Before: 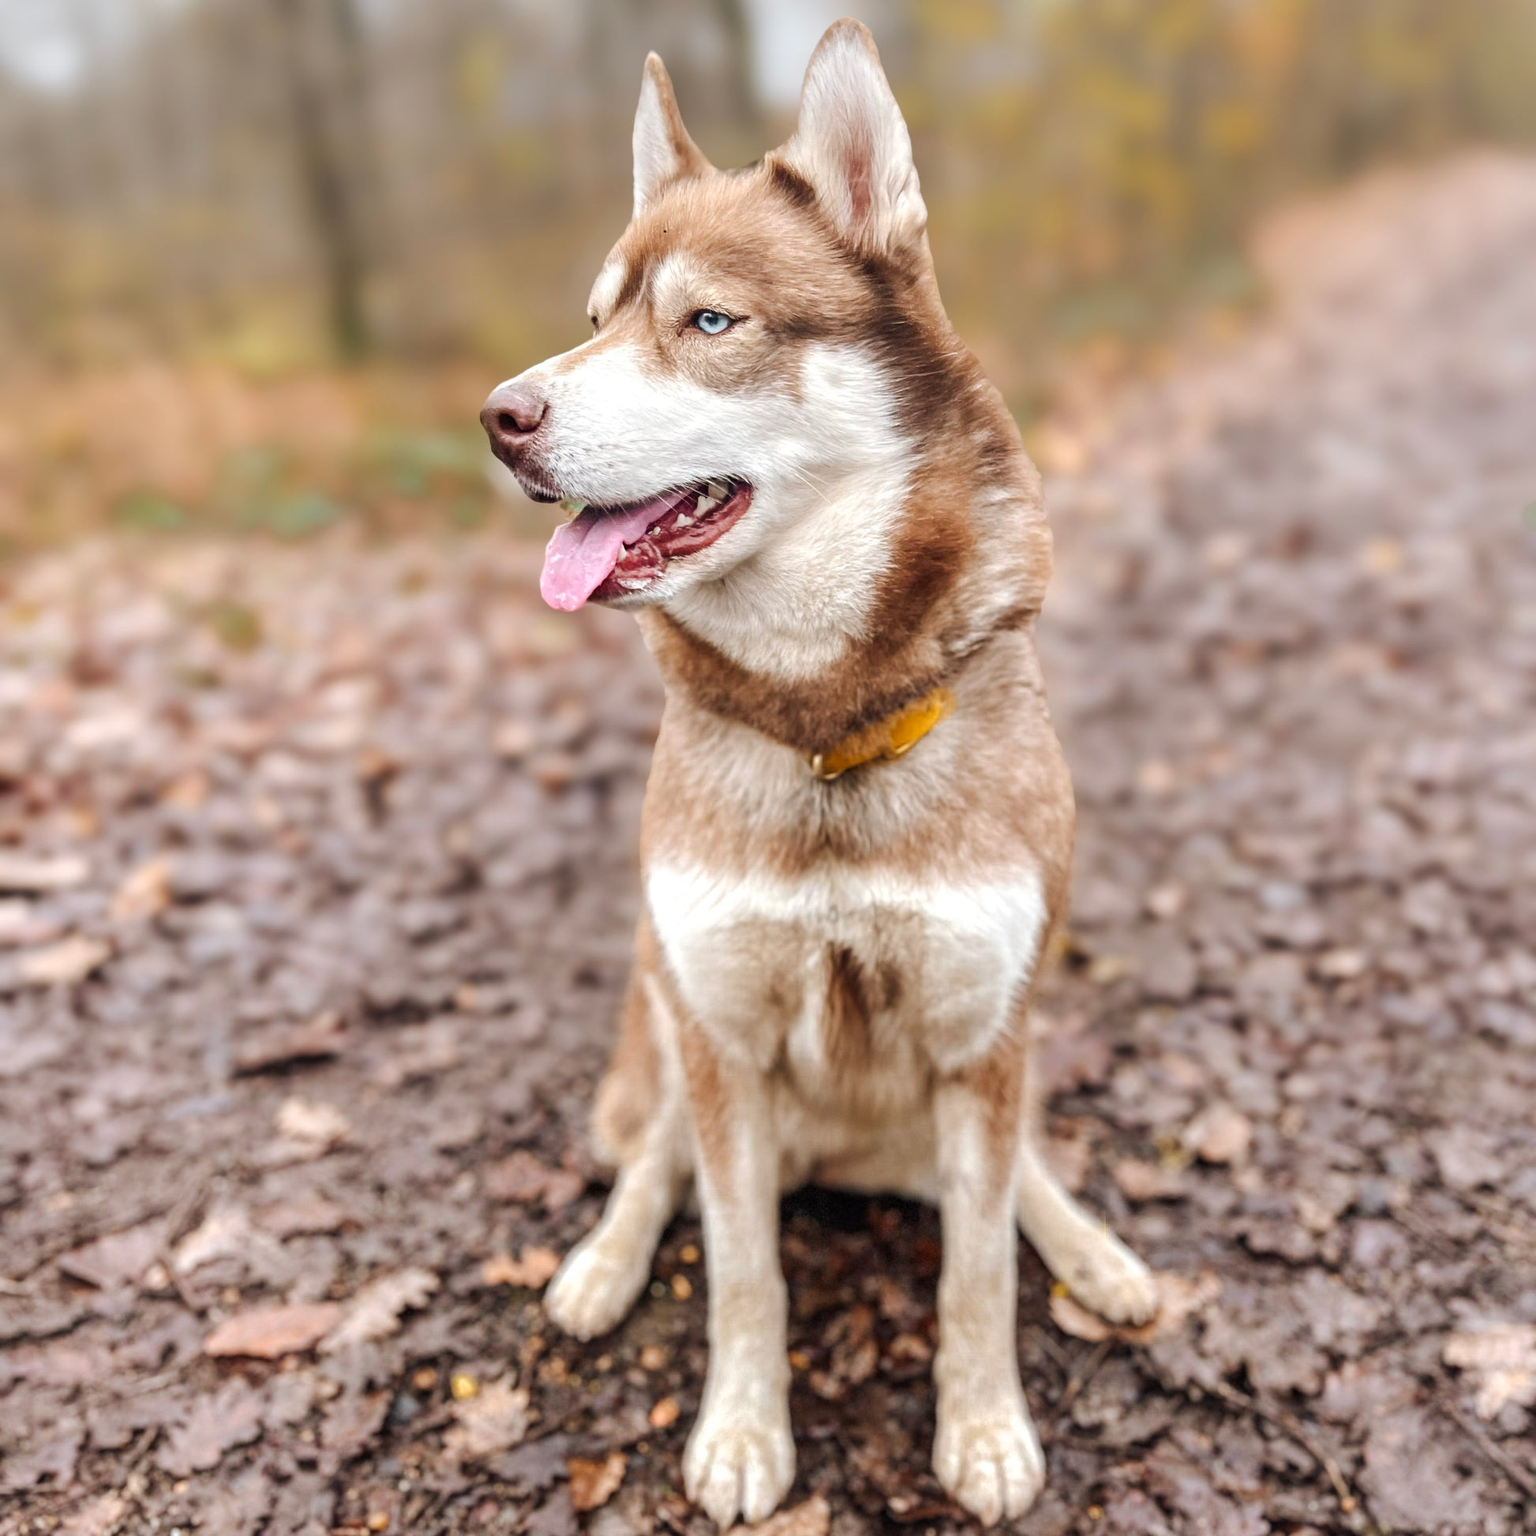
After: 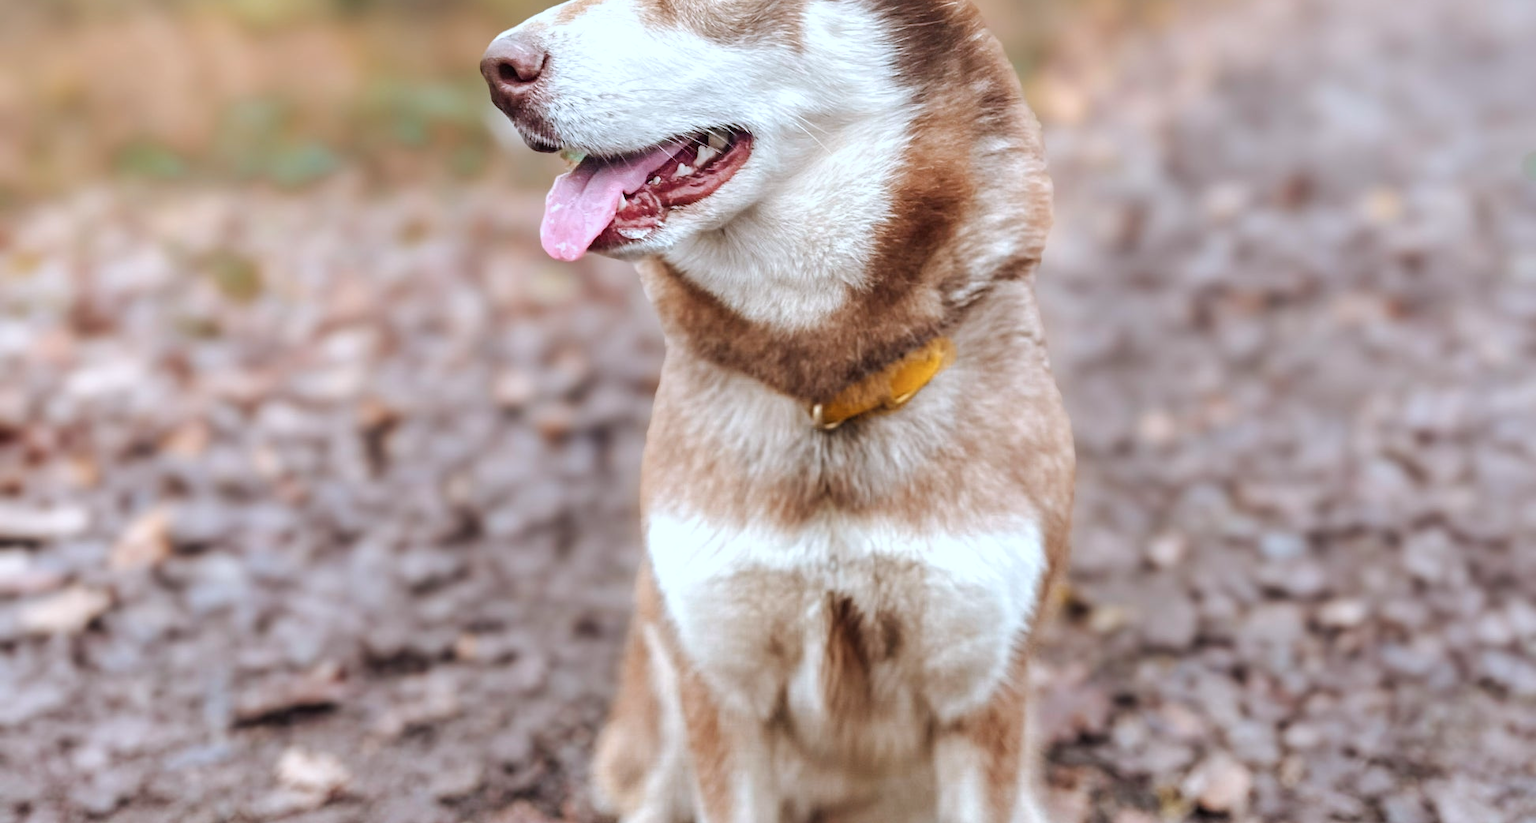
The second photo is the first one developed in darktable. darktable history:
crop and rotate: top 22.819%, bottom 23.547%
color correction: highlights a* -3.86, highlights b* -11.13
